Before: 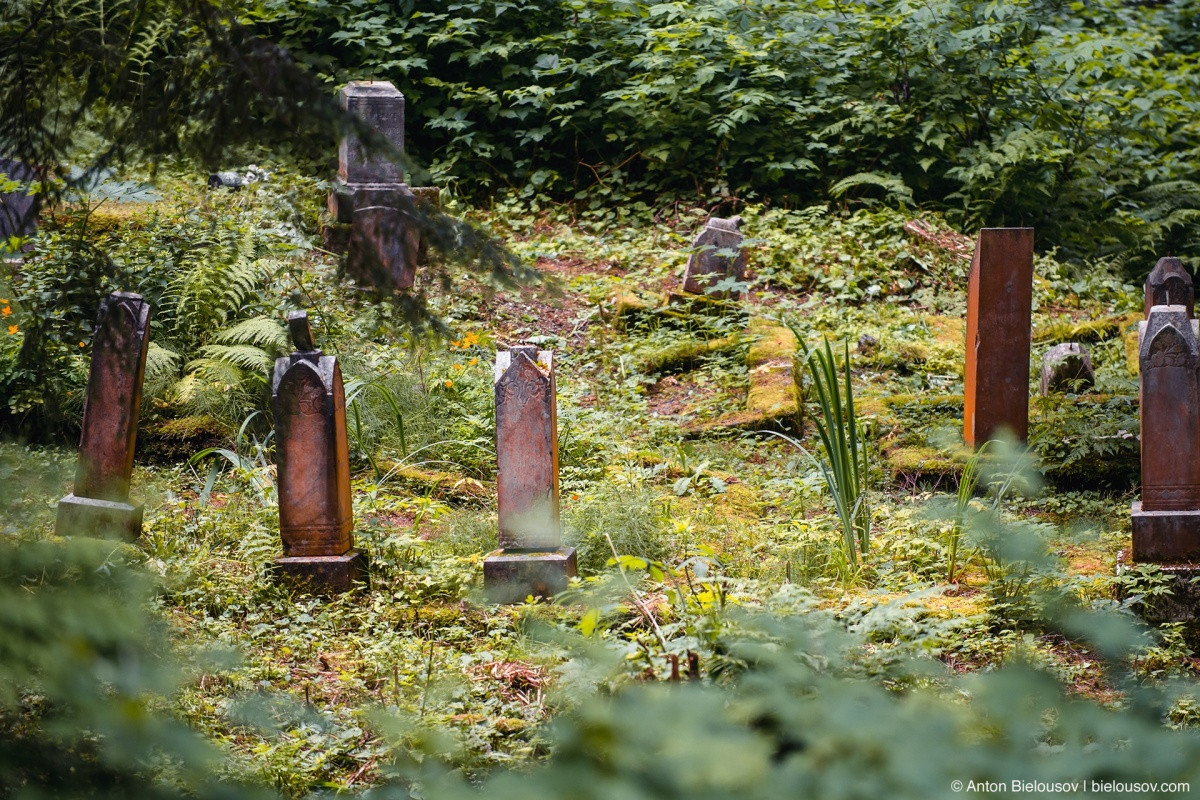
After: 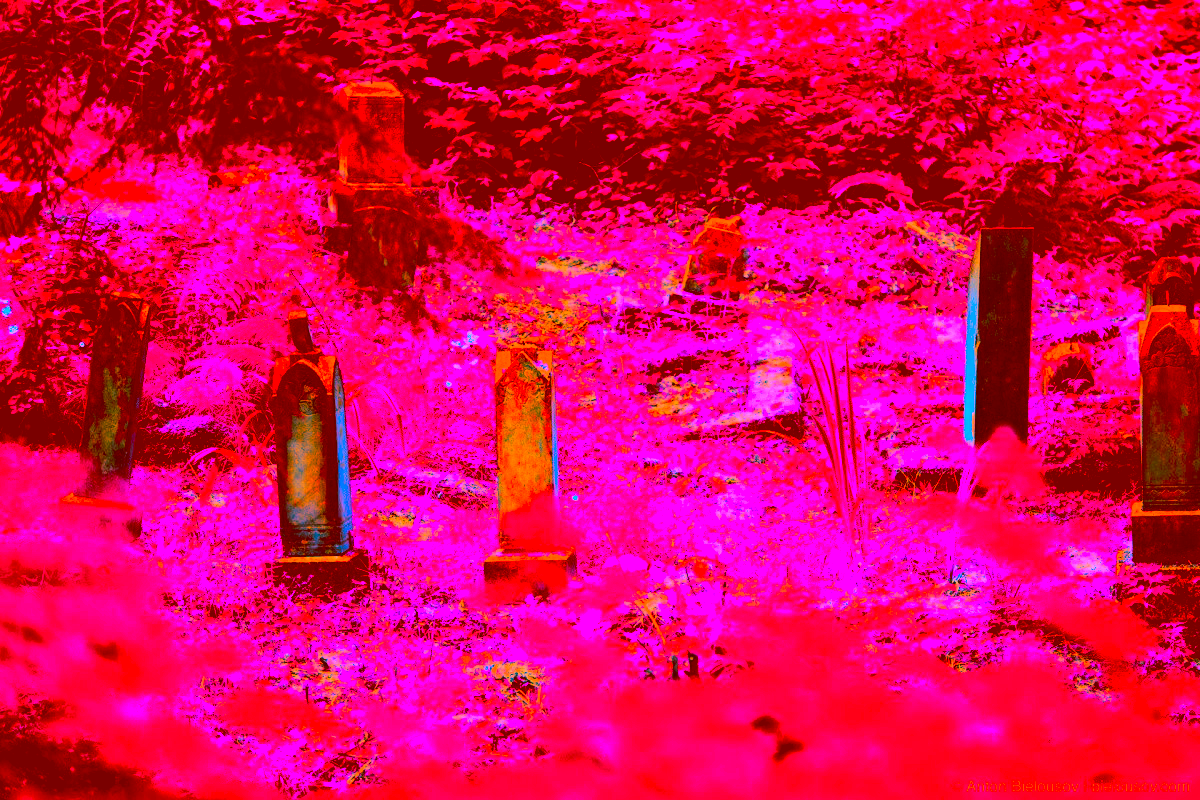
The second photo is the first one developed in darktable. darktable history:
base curve: curves: ch0 [(0, 0) (0.028, 0.03) (0.121, 0.232) (0.46, 0.748) (0.859, 0.968) (1, 1)], preserve colors none
shadows and highlights: shadows 37.27, highlights -28.18, soften with gaussian
color correction: highlights a* -39.68, highlights b* -40, shadows a* -40, shadows b* -40, saturation -3
exposure: black level correction 0.009, exposure -0.159 EV, compensate highlight preservation false
